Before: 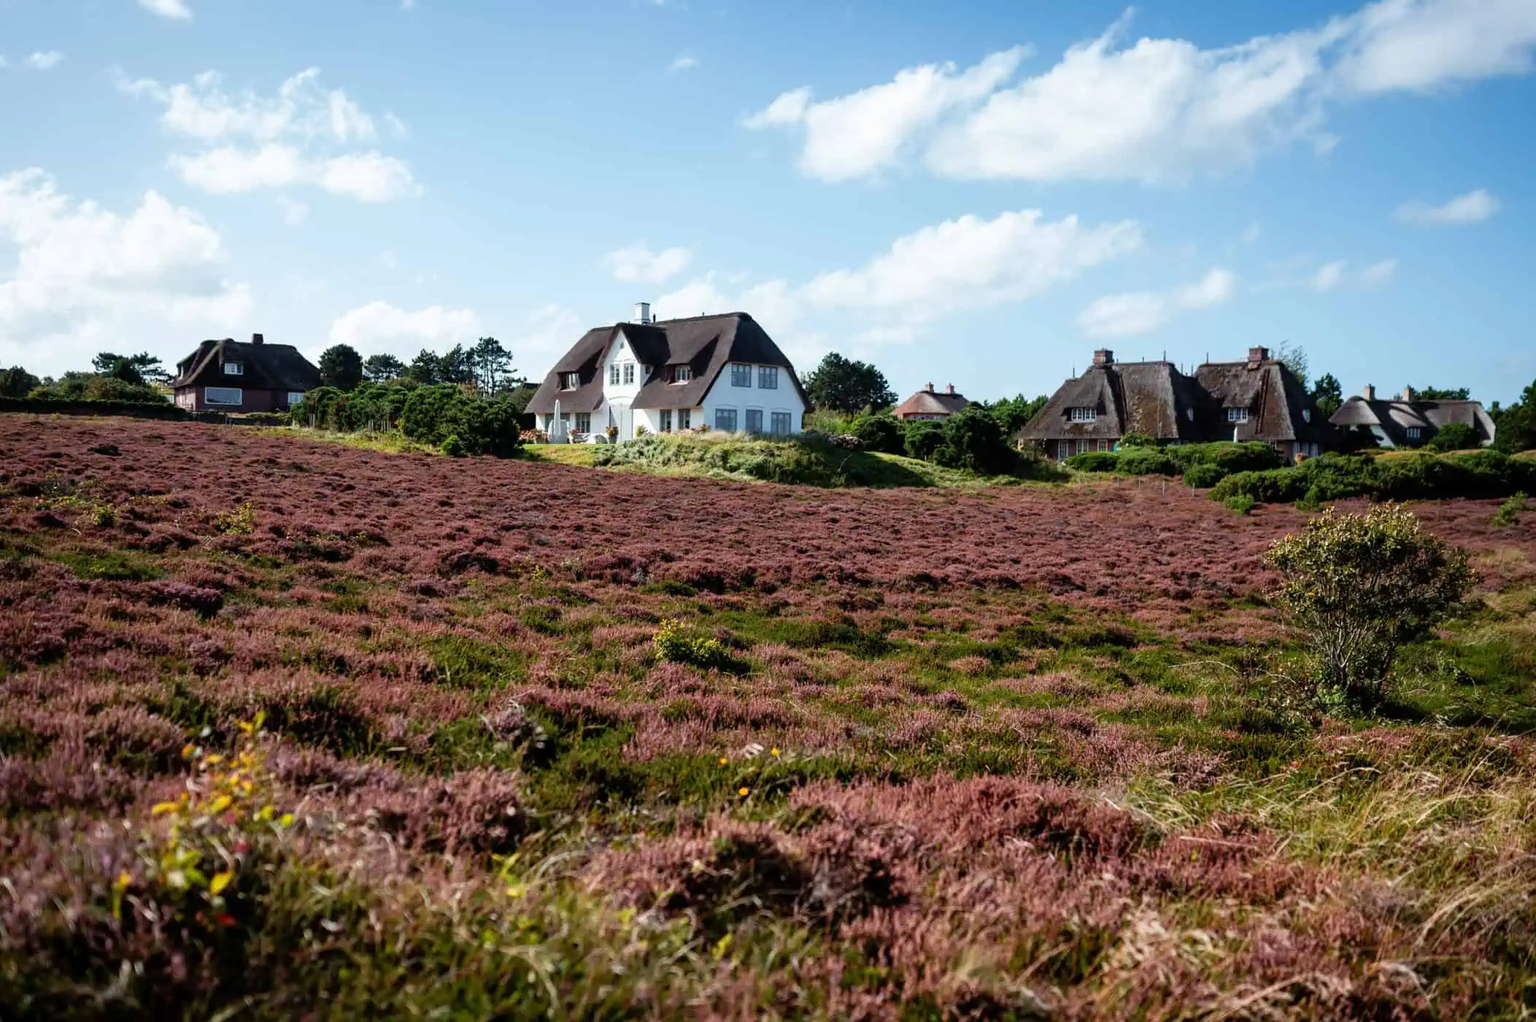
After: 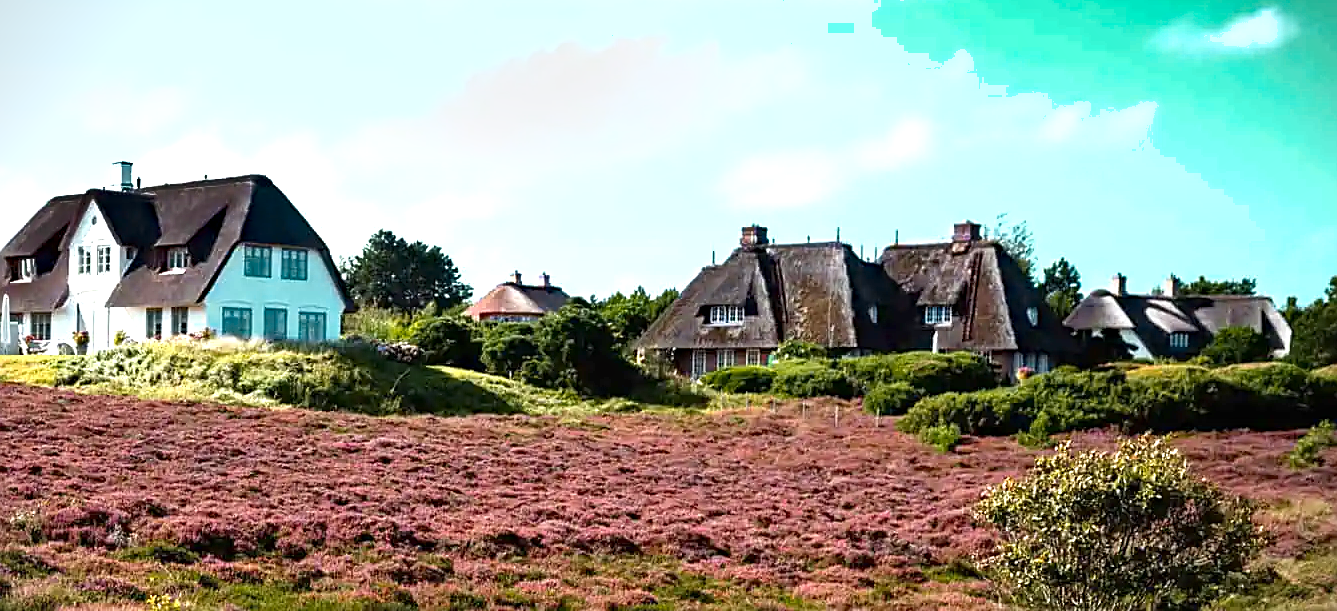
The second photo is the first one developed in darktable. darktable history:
shadows and highlights: shadows 22.32, highlights -49.1, soften with gaussian
crop: left 36.011%, top 18.131%, right 0.438%, bottom 38.225%
exposure: black level correction 0, exposure 1 EV, compensate highlight preservation false
sharpen: on, module defaults
haze removal: compatibility mode true, adaptive false
color zones: curves: ch0 [(0.254, 0.492) (0.724, 0.62)]; ch1 [(0.25, 0.528) (0.719, 0.796)]; ch2 [(0, 0.472) (0.25, 0.5) (0.73, 0.184)]
vignetting: fall-off start 99.8%, width/height ratio 1.307
